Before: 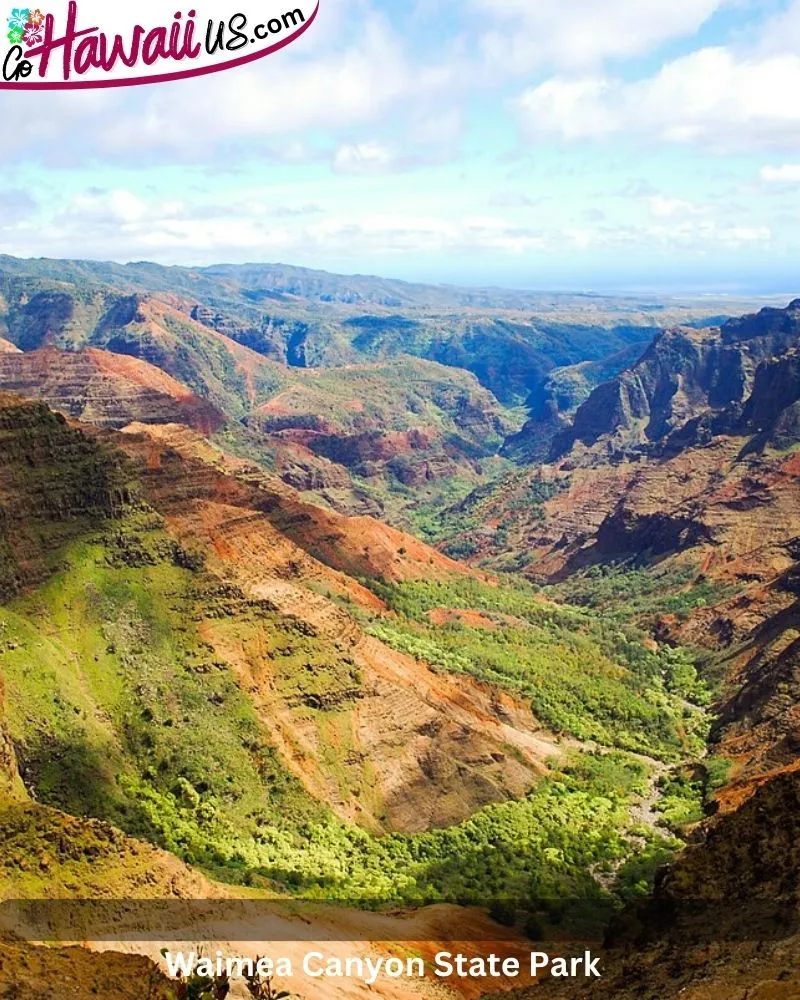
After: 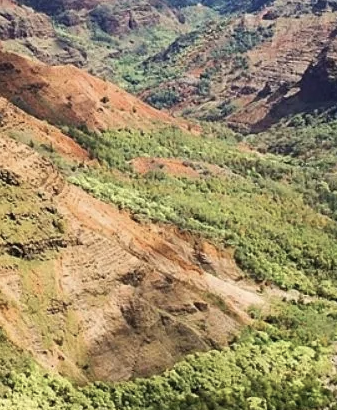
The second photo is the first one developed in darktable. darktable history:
crop: left 37.221%, top 45.169%, right 20.63%, bottom 13.777%
contrast brightness saturation: contrast 0.1, saturation -0.3
